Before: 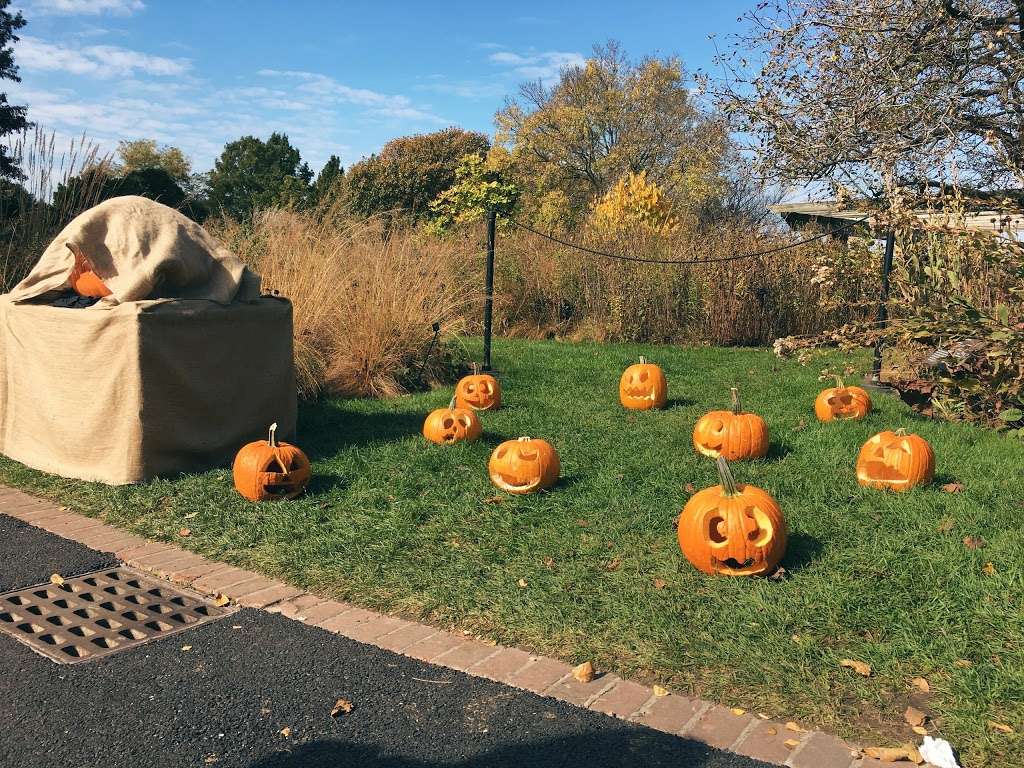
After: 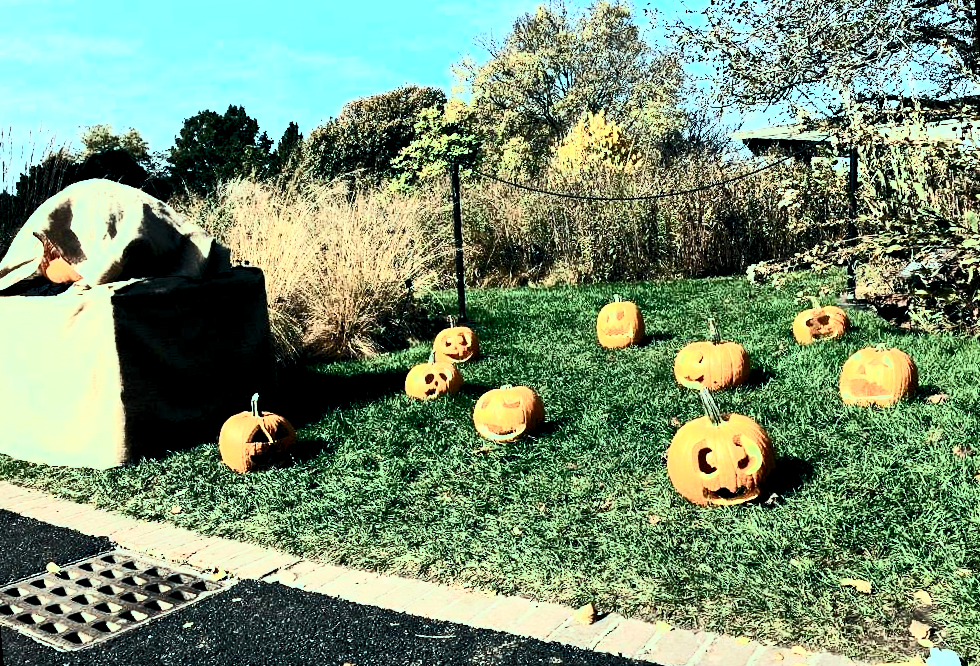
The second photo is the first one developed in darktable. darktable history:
rgb levels: levels [[0.029, 0.461, 0.922], [0, 0.5, 1], [0, 0.5, 1]]
rotate and perspective: rotation -5°, crop left 0.05, crop right 0.952, crop top 0.11, crop bottom 0.89
contrast brightness saturation: contrast 0.93, brightness 0.2
color balance rgb: shadows lift › chroma 7.23%, shadows lift › hue 246.48°, highlights gain › chroma 5.38%, highlights gain › hue 196.93°, white fulcrum 1 EV
